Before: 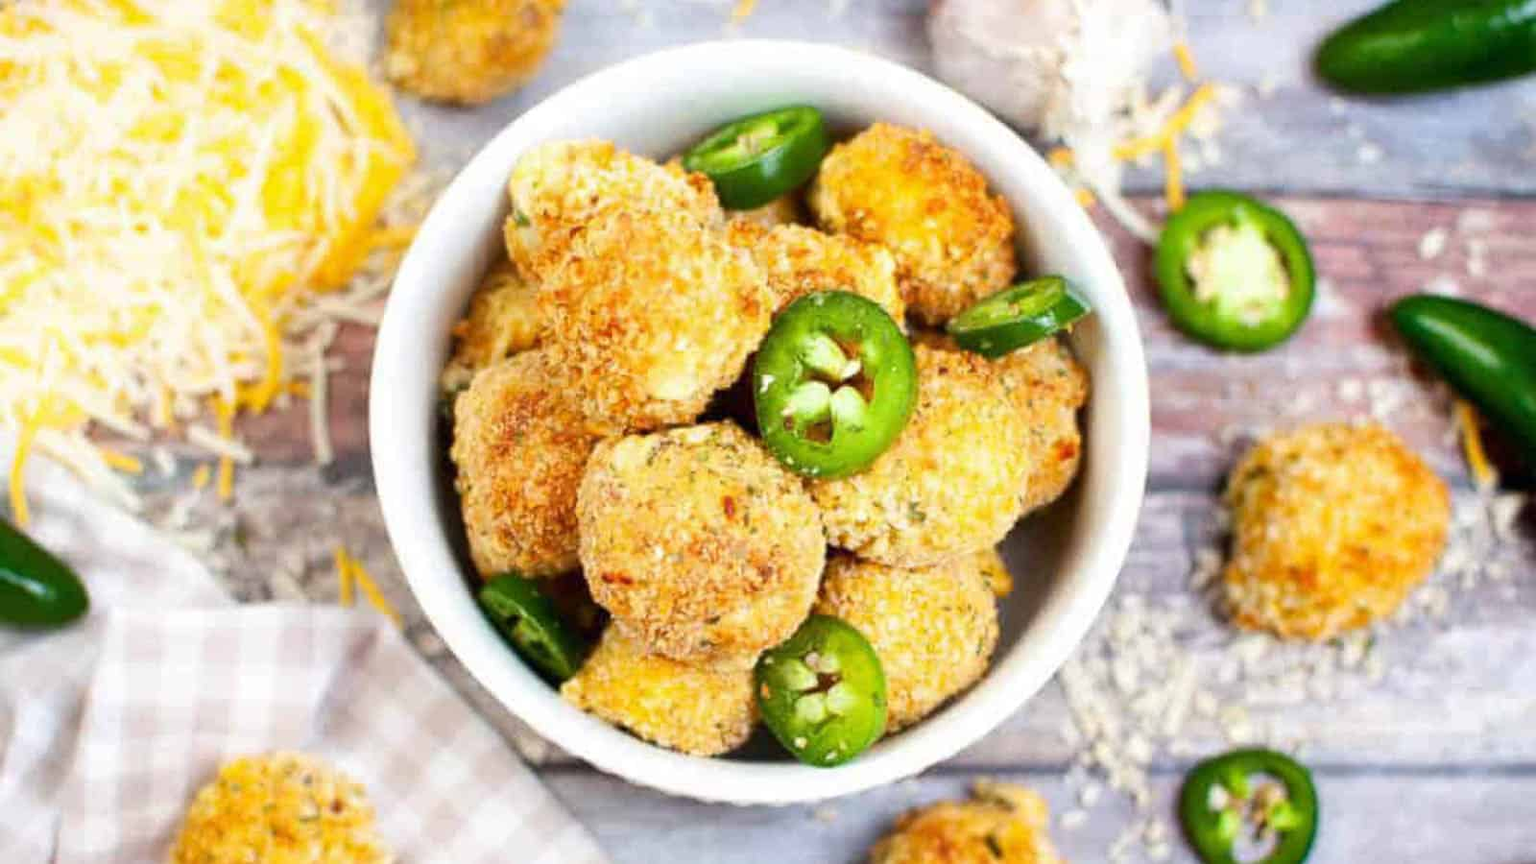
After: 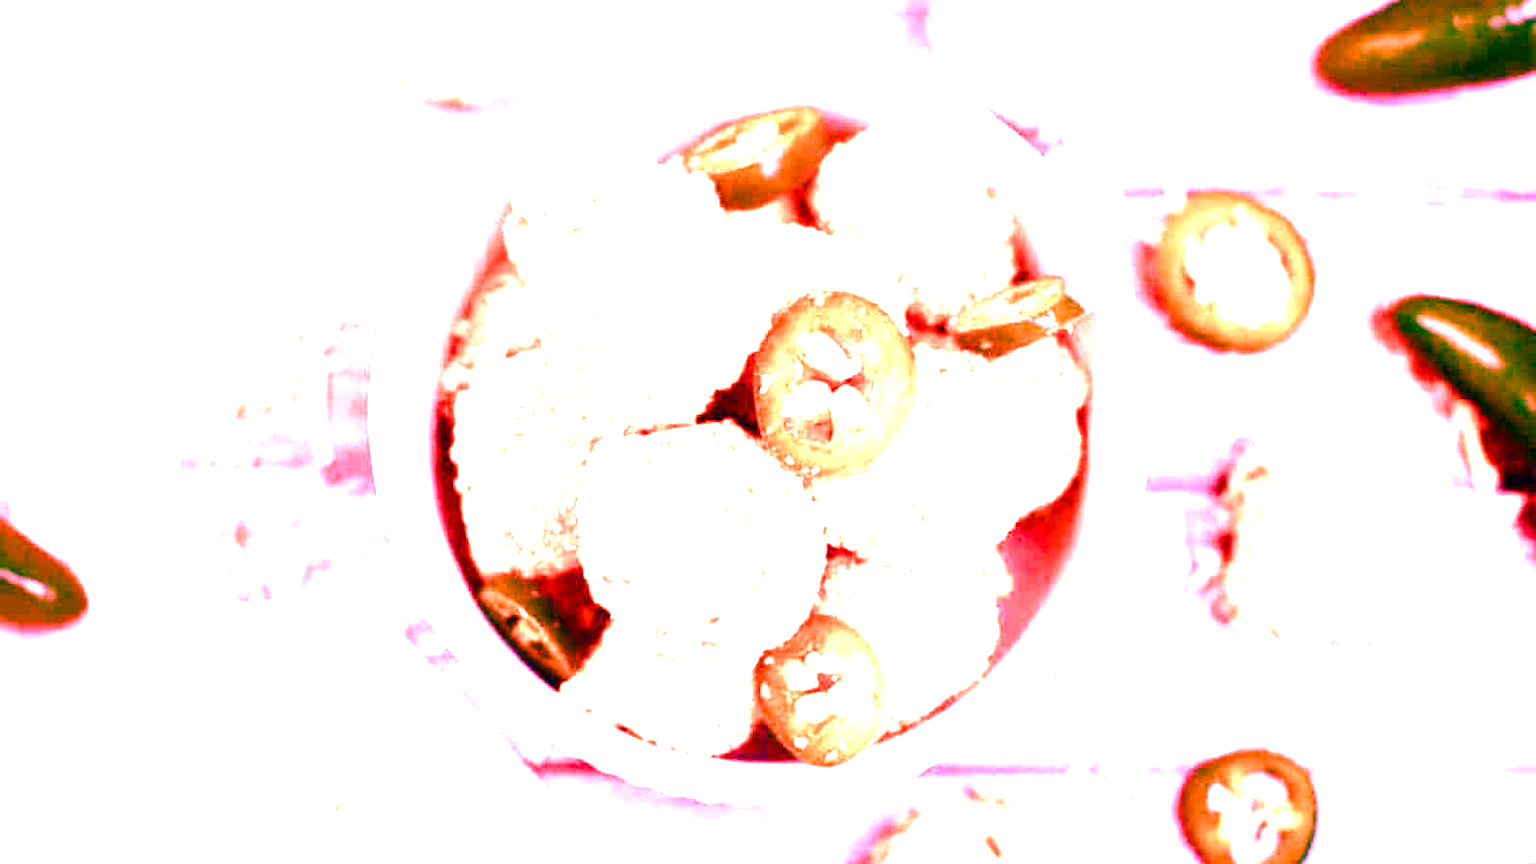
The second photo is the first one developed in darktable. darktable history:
color balance rgb: perceptual saturation grading › global saturation 25%, perceptual saturation grading › highlights -50%, perceptual saturation grading › shadows 30%, perceptual brilliance grading › global brilliance 12%, global vibrance 20%
white balance: red 4.26, blue 1.802
haze removal: compatibility mode true, adaptive false
